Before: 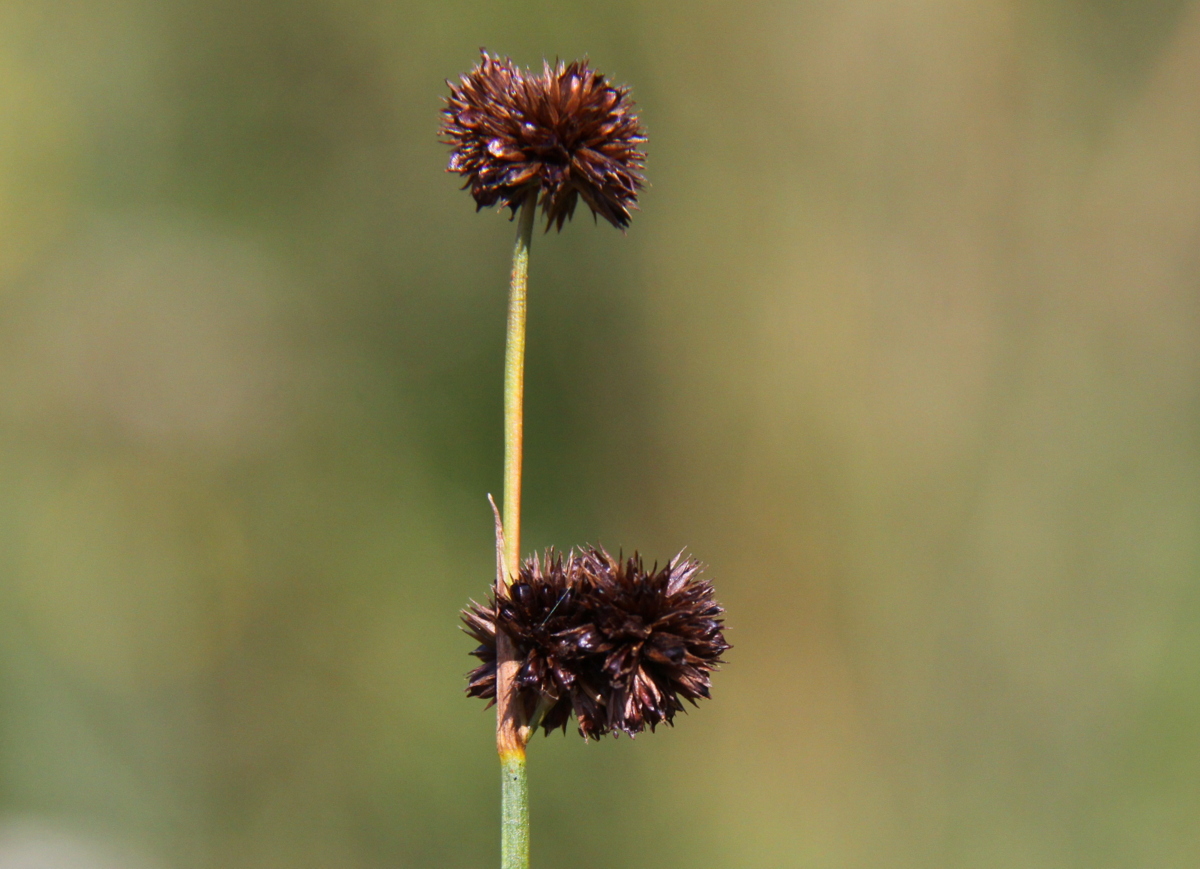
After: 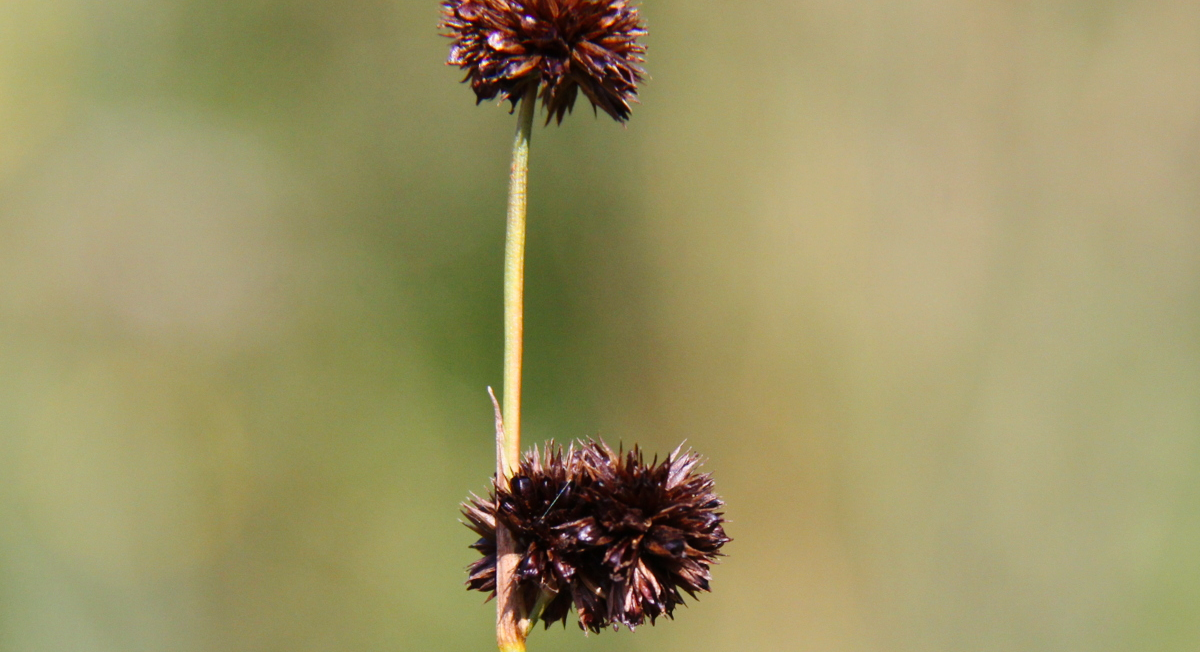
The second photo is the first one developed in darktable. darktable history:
tone curve: curves: ch0 [(0, 0) (0.051, 0.047) (0.102, 0.099) (0.228, 0.275) (0.432, 0.535) (0.695, 0.778) (0.908, 0.946) (1, 1)]; ch1 [(0, 0) (0.339, 0.298) (0.402, 0.363) (0.453, 0.421) (0.483, 0.469) (0.494, 0.493) (0.504, 0.501) (0.527, 0.538) (0.563, 0.595) (0.597, 0.632) (1, 1)]; ch2 [(0, 0) (0.48, 0.48) (0.504, 0.5) (0.539, 0.554) (0.59, 0.63) (0.642, 0.684) (0.824, 0.815) (1, 1)], preserve colors none
crop and rotate: top 12.405%, bottom 12.564%
